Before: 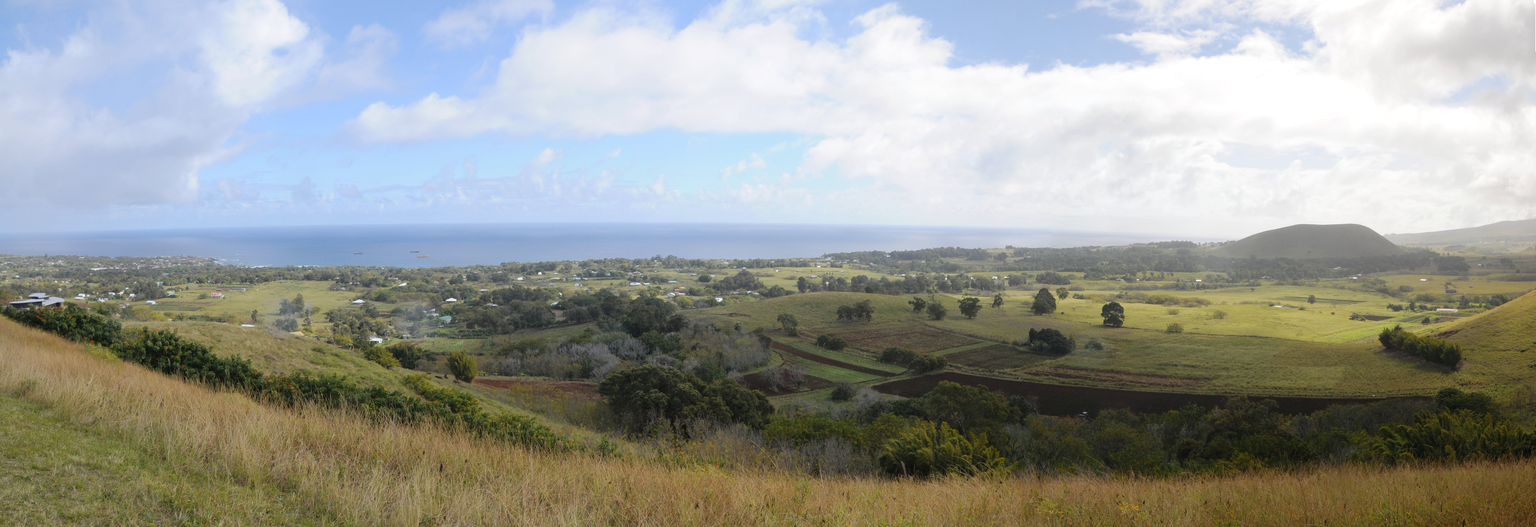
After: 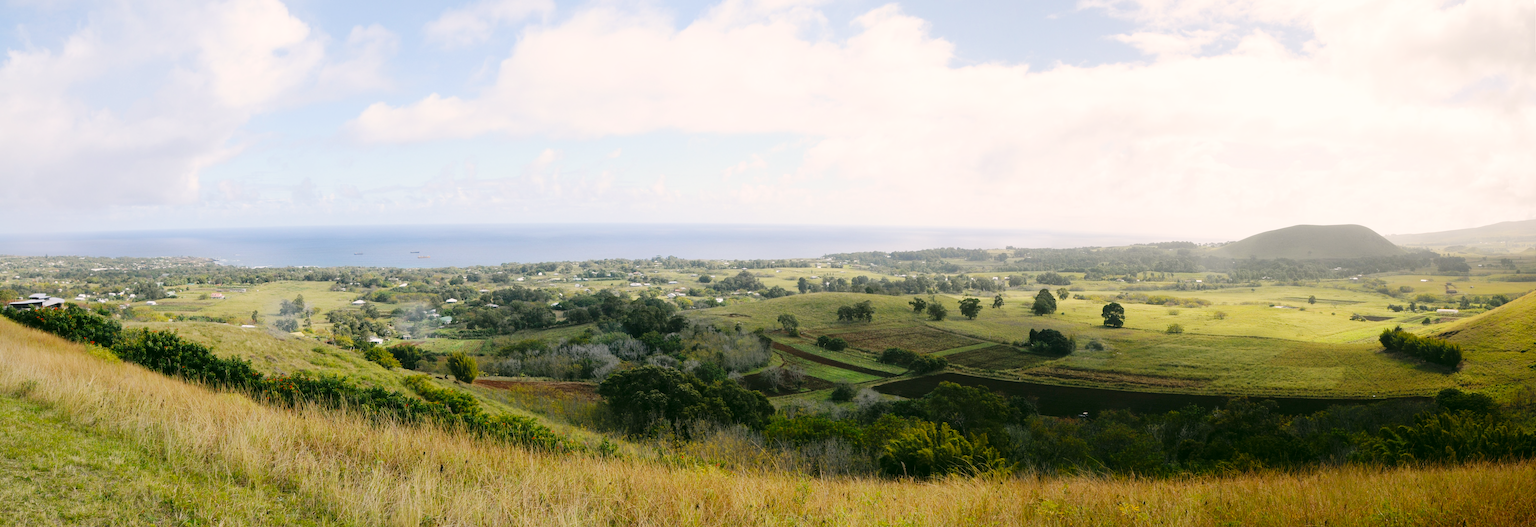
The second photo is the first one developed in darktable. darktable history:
base curve: curves: ch0 [(0, 0) (0.036, 0.025) (0.121, 0.166) (0.206, 0.329) (0.605, 0.79) (1, 1)], preserve colors none
color correction: highlights a* 4.12, highlights b* 4.91, shadows a* -7.54, shadows b* 4.6
